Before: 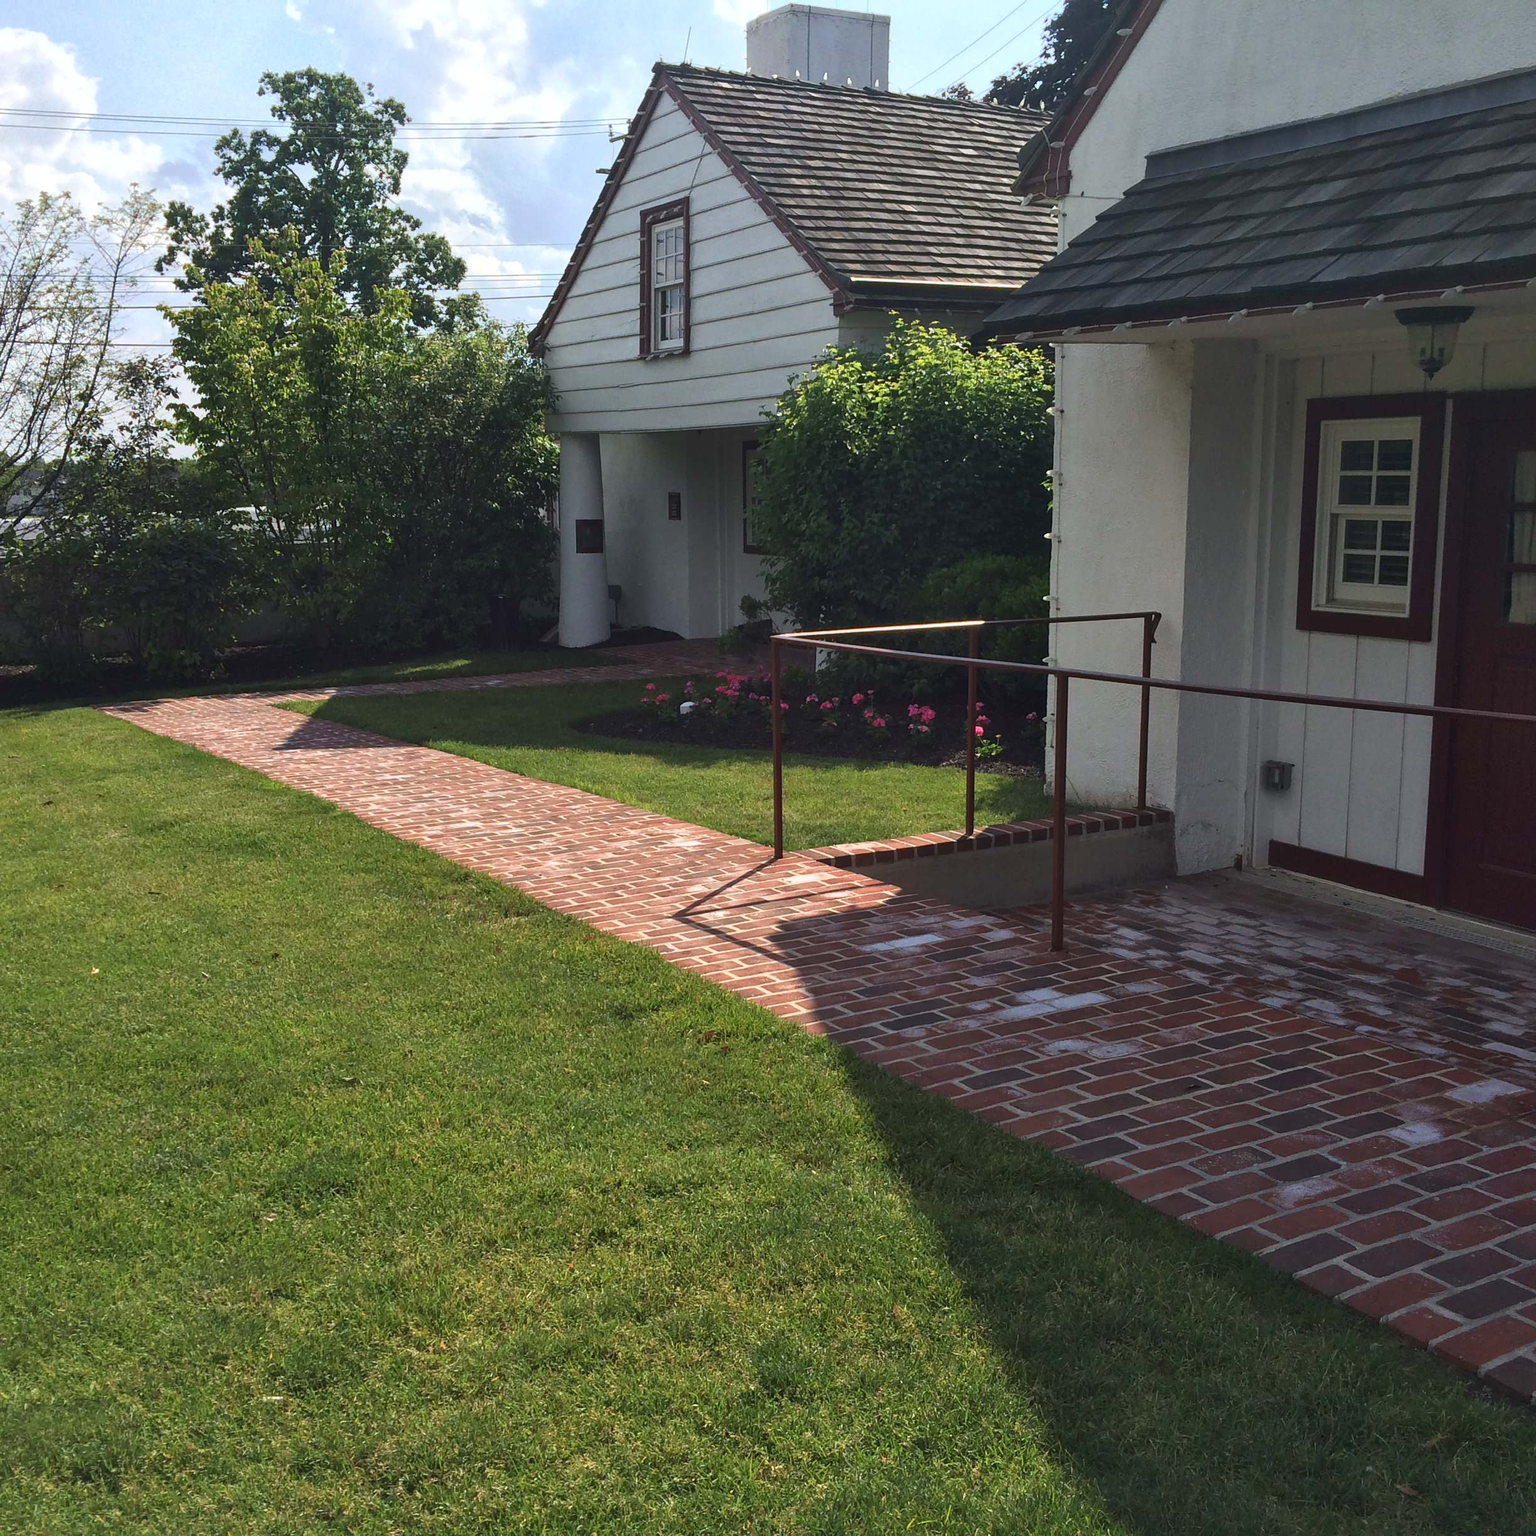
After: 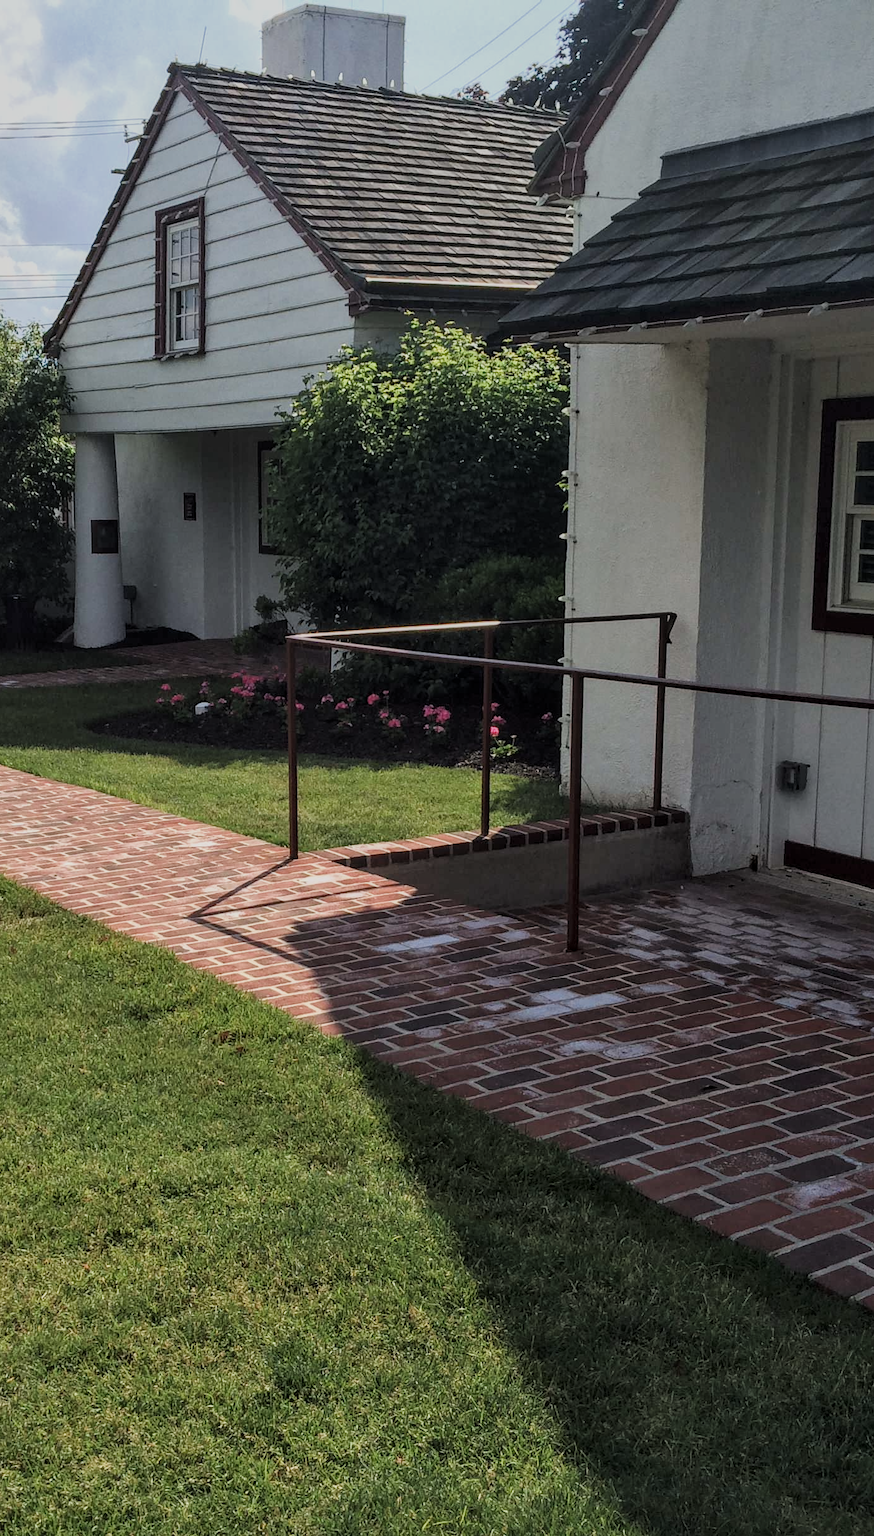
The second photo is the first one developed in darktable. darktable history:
filmic rgb: black relative exposure -7.65 EV, white relative exposure 4.56 EV, hardness 3.61, add noise in highlights 0.002, color science v3 (2019), use custom middle-gray values true, iterations of high-quality reconstruction 0, contrast in highlights soft
local contrast: on, module defaults
crop: left 31.591%, top 0.017%, right 11.472%
contrast brightness saturation: saturation -0.054
